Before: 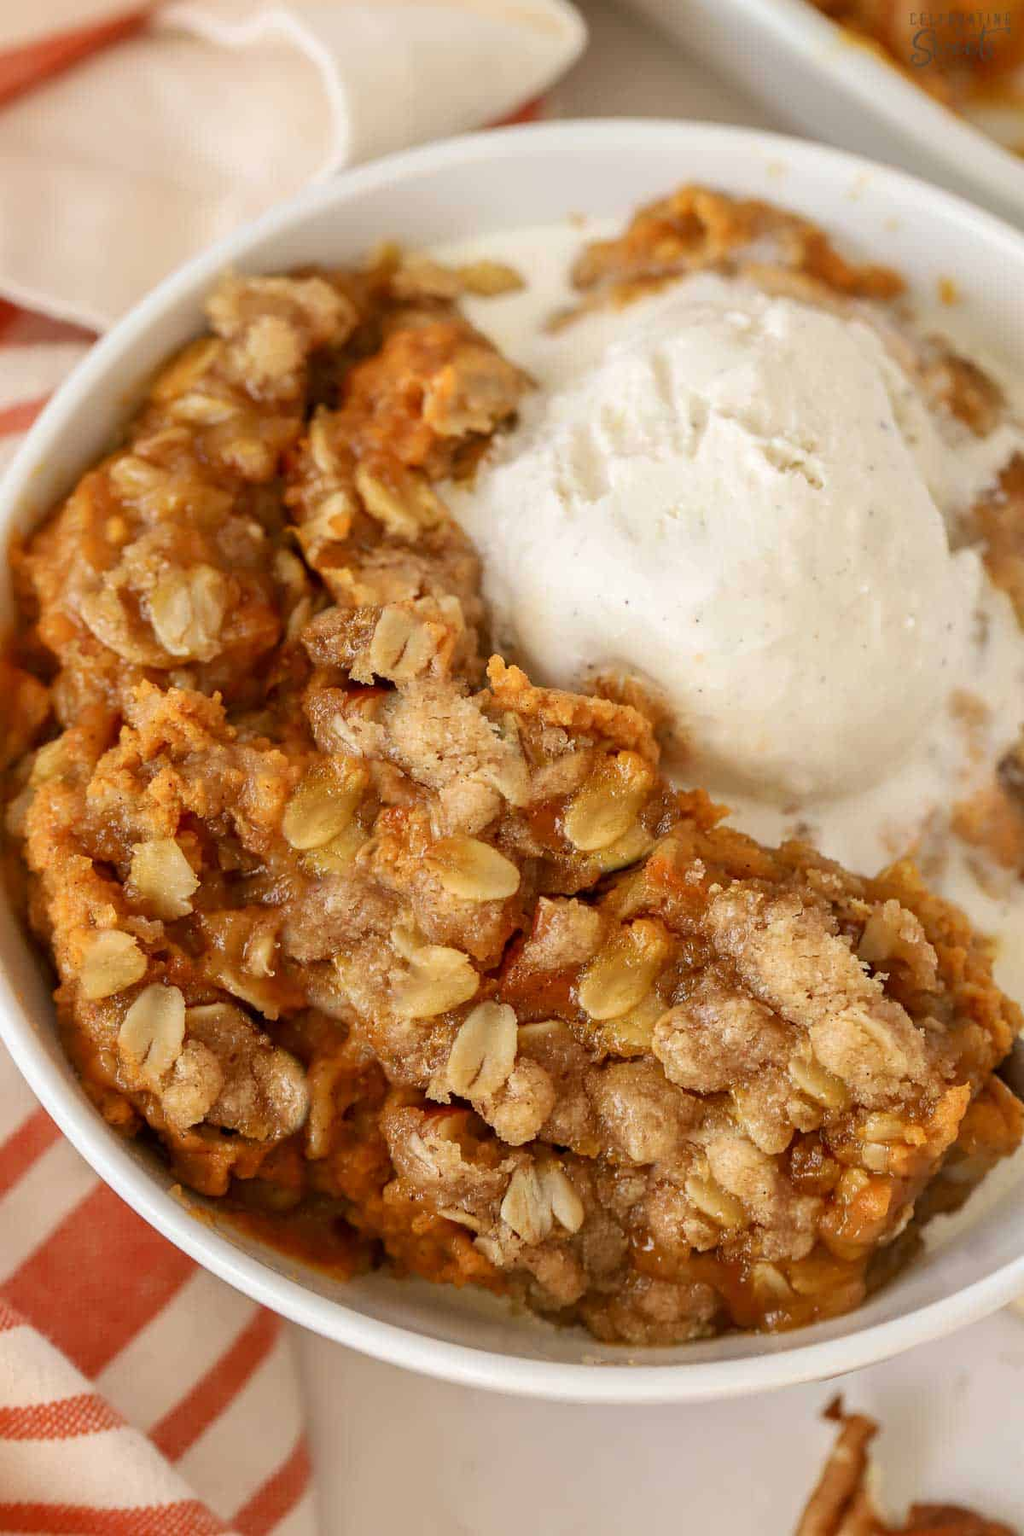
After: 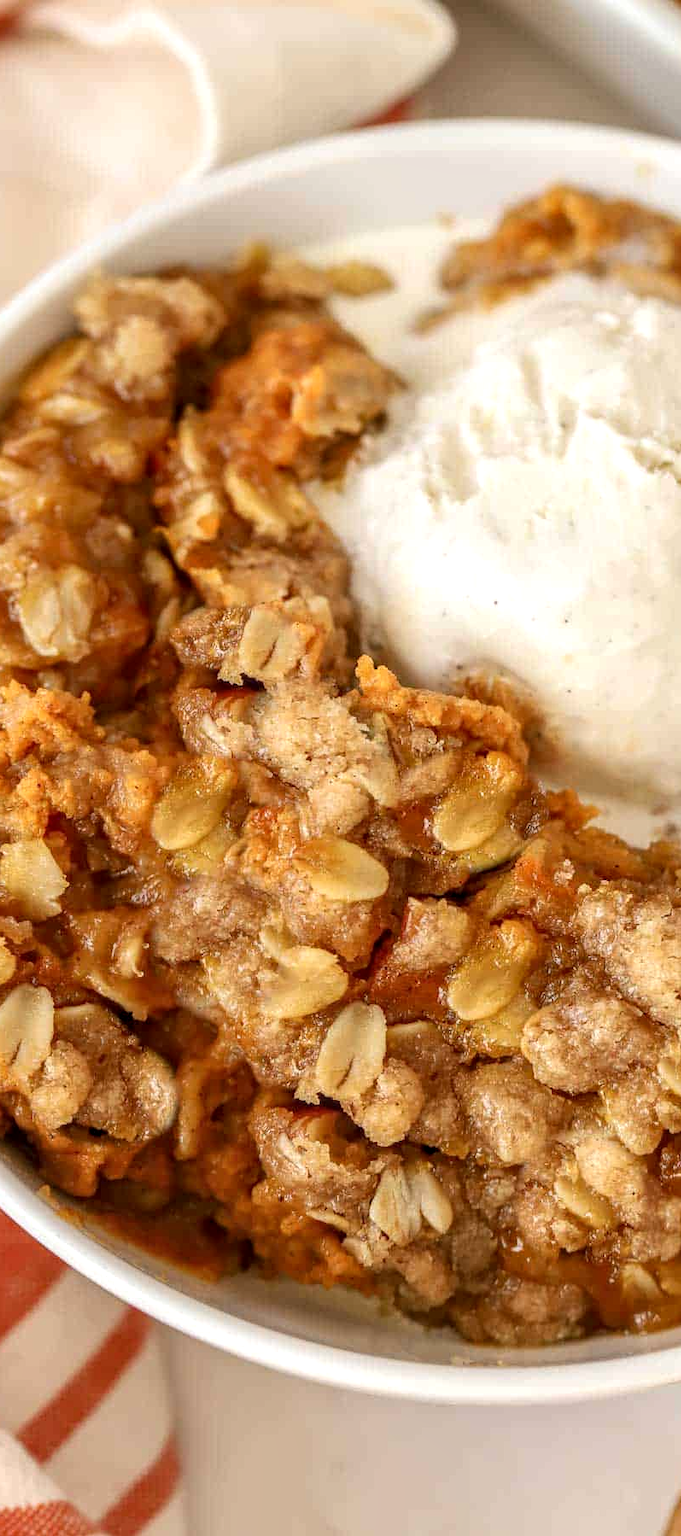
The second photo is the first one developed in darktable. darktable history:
local contrast: on, module defaults
crop and rotate: left 12.864%, right 20.584%
exposure: black level correction 0, exposure 0.199 EV, compensate highlight preservation false
